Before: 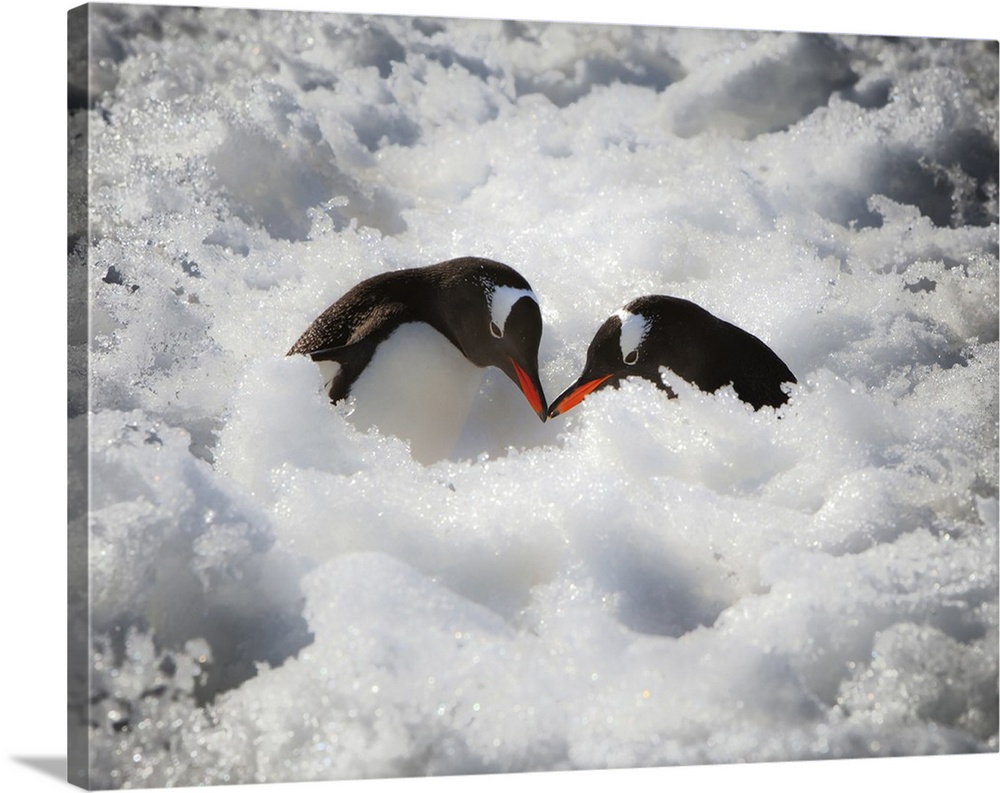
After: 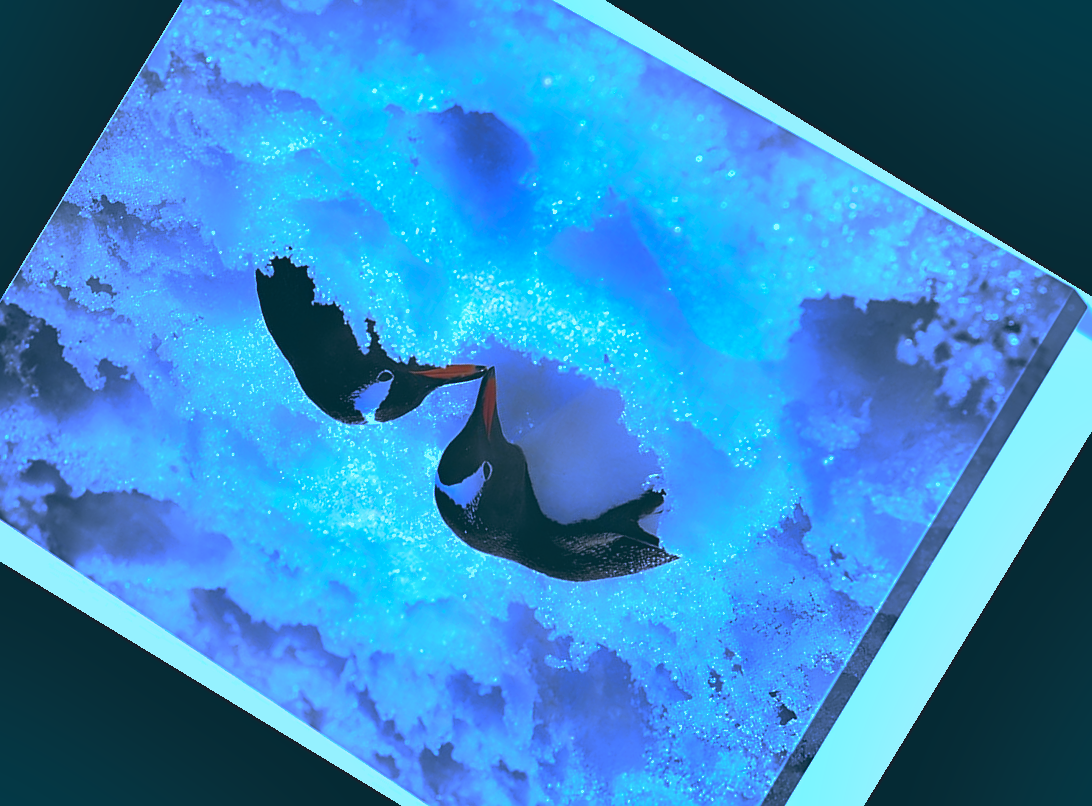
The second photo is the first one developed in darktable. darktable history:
color balance: lift [1.016, 0.983, 1, 1.017], gamma [0.958, 1, 1, 1], gain [0.981, 1.007, 0.993, 1.002], input saturation 118.26%, contrast 13.43%, contrast fulcrum 21.62%, output saturation 82.76%
tone equalizer: -7 EV 0.13 EV, smoothing diameter 25%, edges refinement/feathering 10, preserve details guided filter
sharpen: on, module defaults
base curve: curves: ch0 [(0, 0) (0.595, 0.418) (1, 1)], preserve colors none
crop and rotate: angle 148.68°, left 9.111%, top 15.603%, right 4.588%, bottom 17.041%
contrast brightness saturation: contrast -0.15, brightness 0.05, saturation -0.12
shadows and highlights: low approximation 0.01, soften with gaussian
white balance: red 0.766, blue 1.537
